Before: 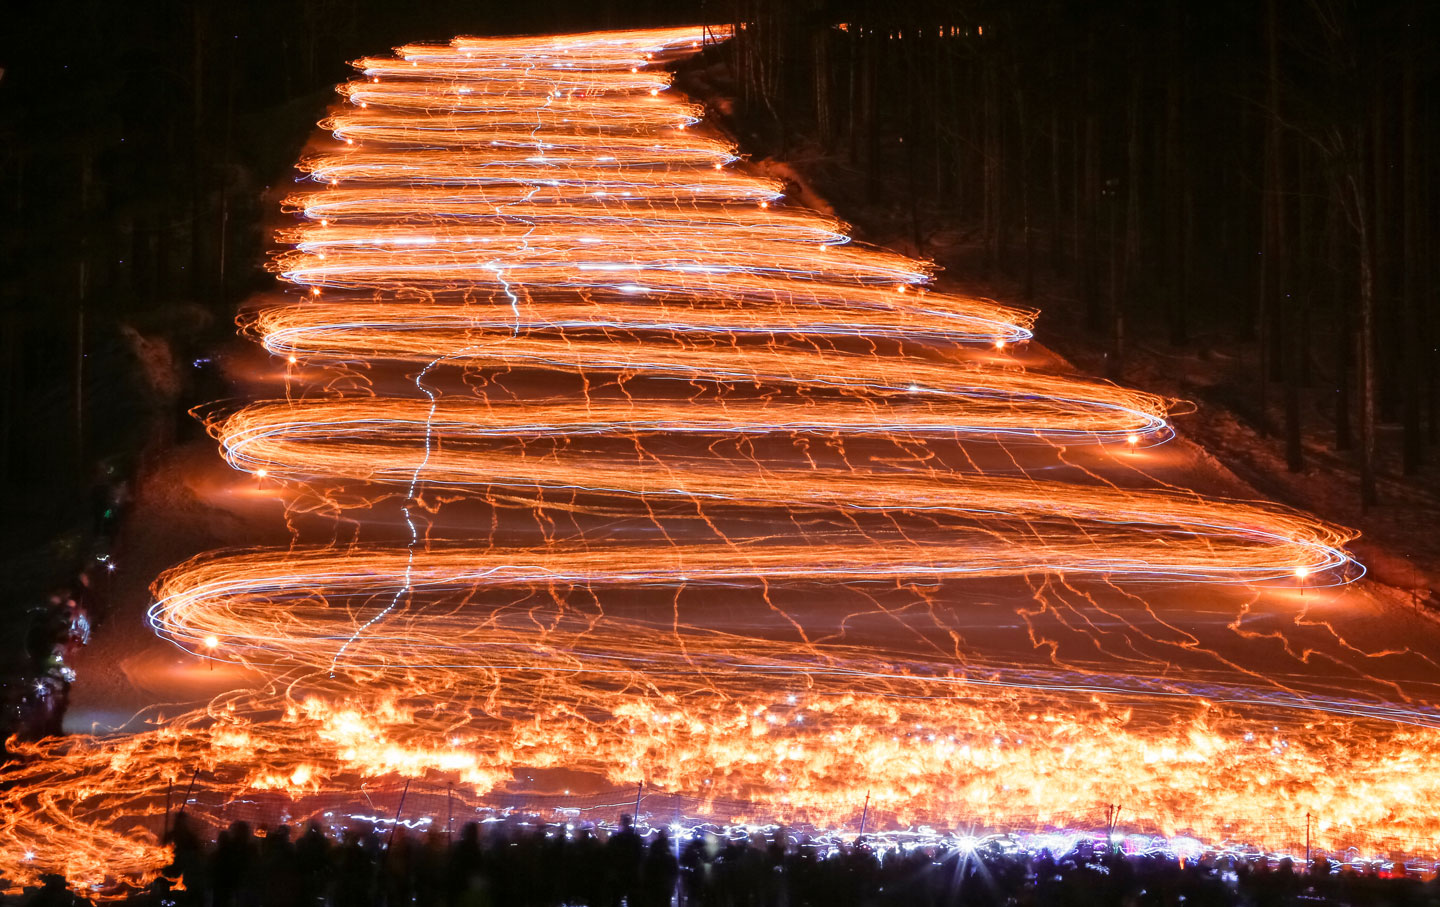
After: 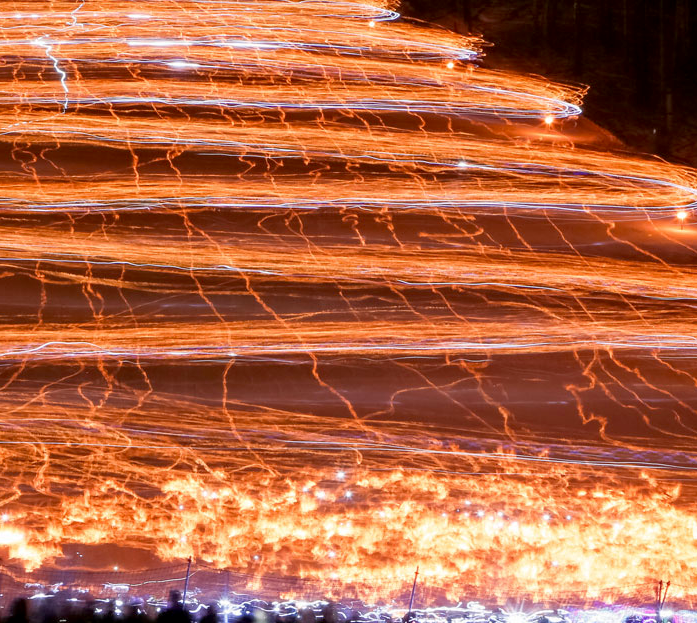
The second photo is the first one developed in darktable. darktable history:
crop: left 31.328%, top 24.782%, right 20.258%, bottom 6.458%
exposure: black level correction 0.005, exposure 0.001 EV, compensate exposure bias true, compensate highlight preservation false
